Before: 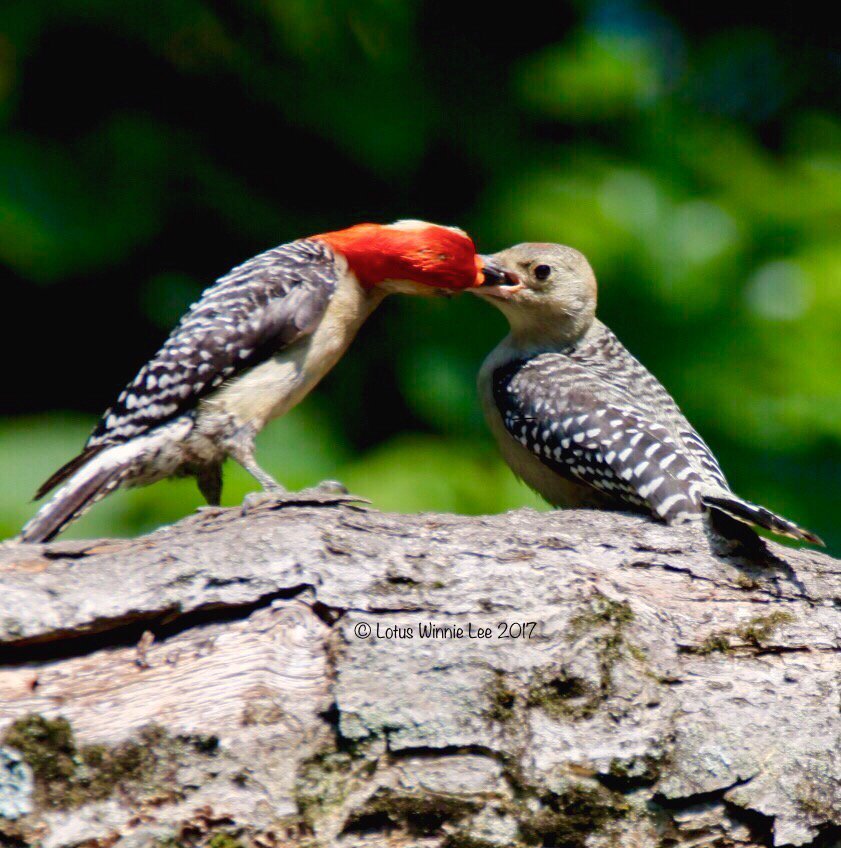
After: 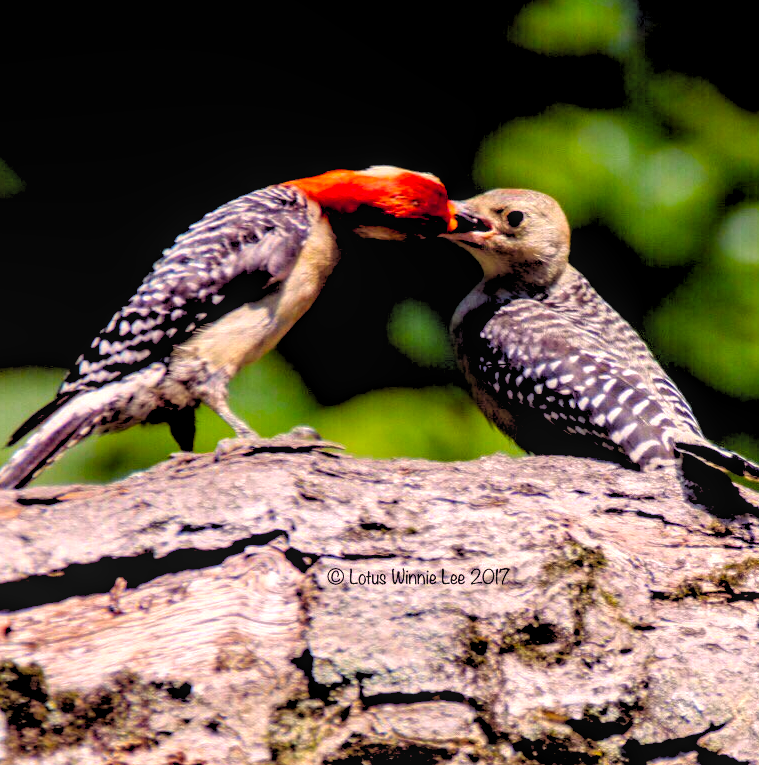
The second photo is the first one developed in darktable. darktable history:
rgb levels: levels [[0.029, 0.461, 0.922], [0, 0.5, 1], [0, 0.5, 1]]
crop: left 3.305%, top 6.436%, right 6.389%, bottom 3.258%
white balance: emerald 1
tone equalizer: on, module defaults
local contrast: on, module defaults
color balance rgb: shadows lift › chroma 6.43%, shadows lift › hue 305.74°, highlights gain › chroma 2.43%, highlights gain › hue 35.74°, global offset › chroma 0.28%, global offset › hue 320.29°, linear chroma grading › global chroma 5.5%, perceptual saturation grading › global saturation 30%, contrast 5.15%
exposure: compensate highlight preservation false
